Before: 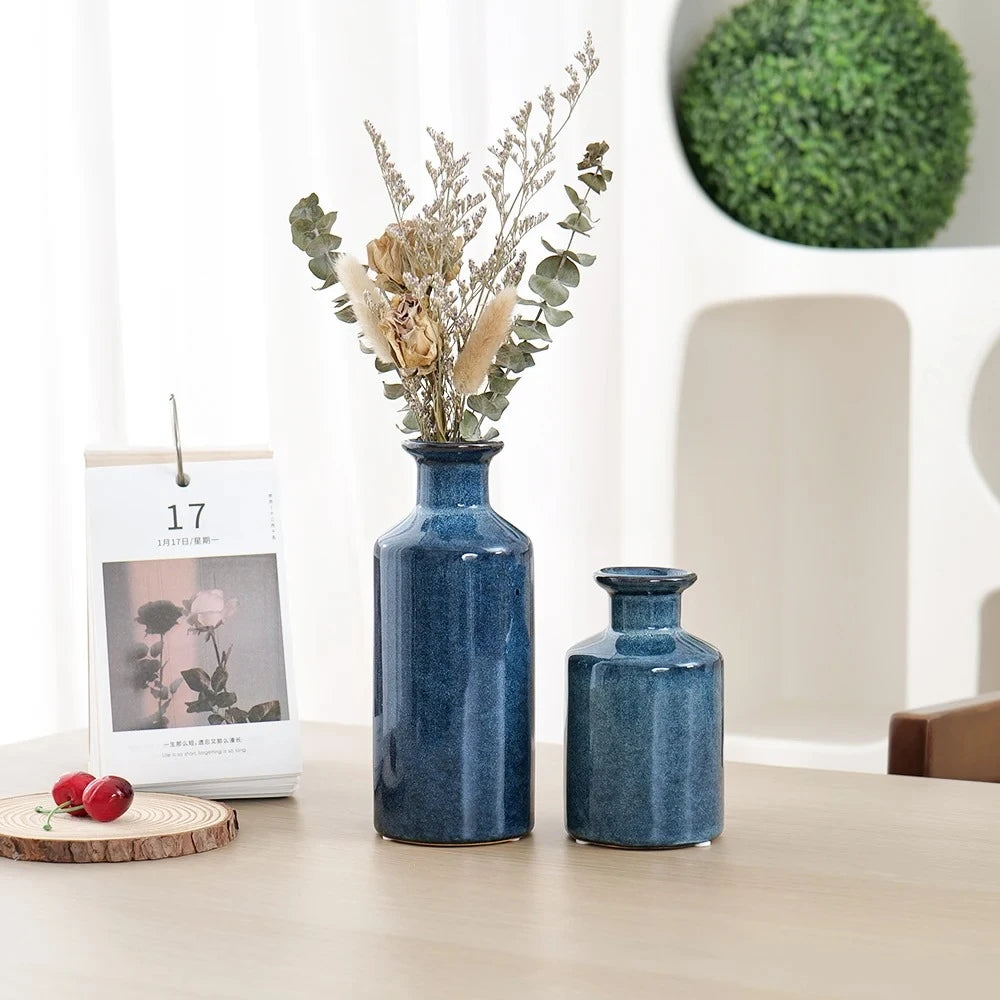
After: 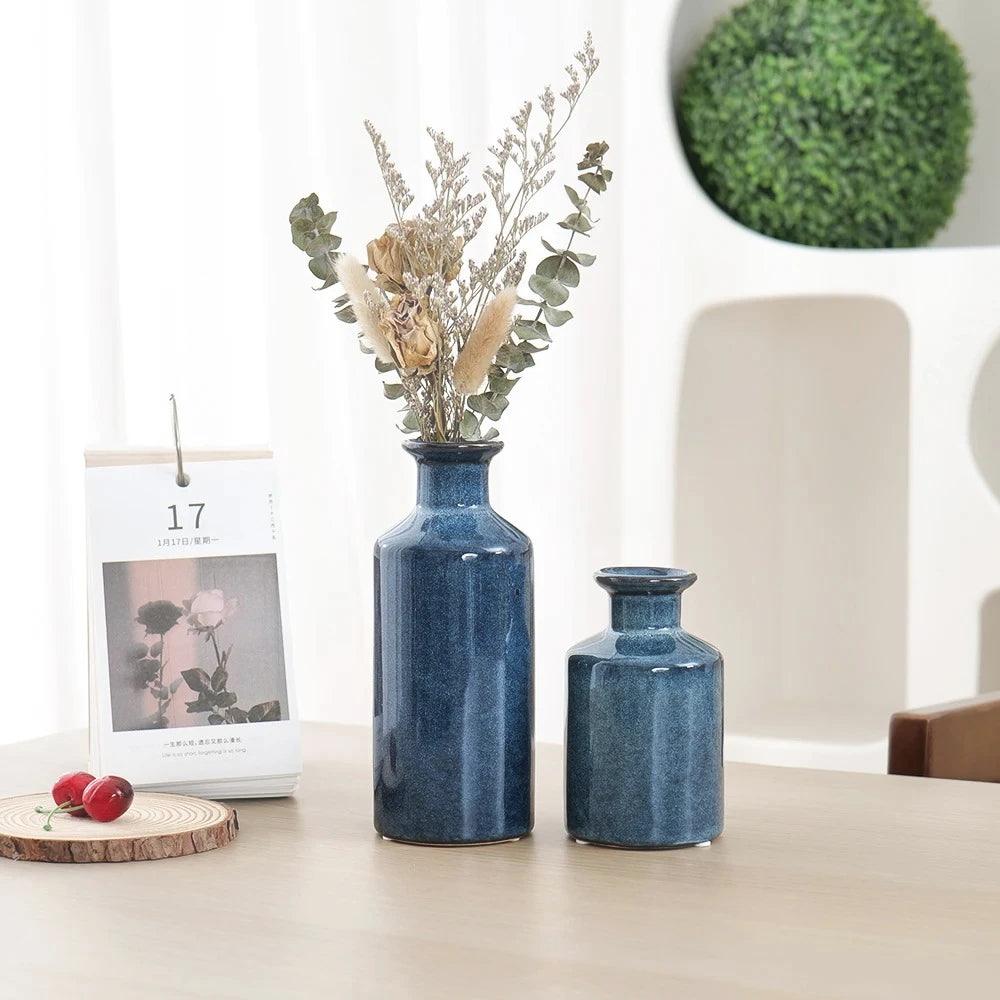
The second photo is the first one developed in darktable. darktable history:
haze removal: strength -0.109, compatibility mode true, adaptive false
